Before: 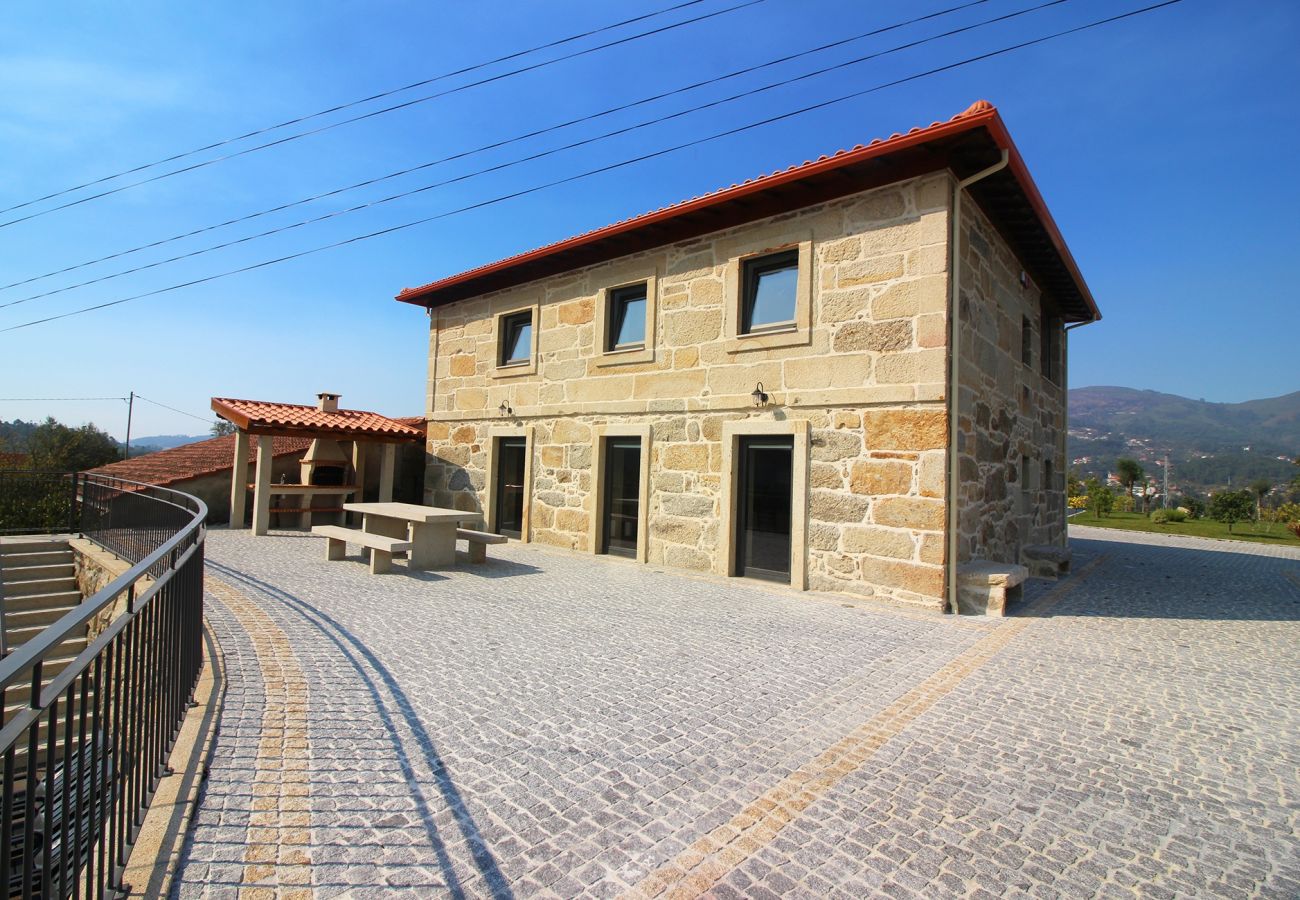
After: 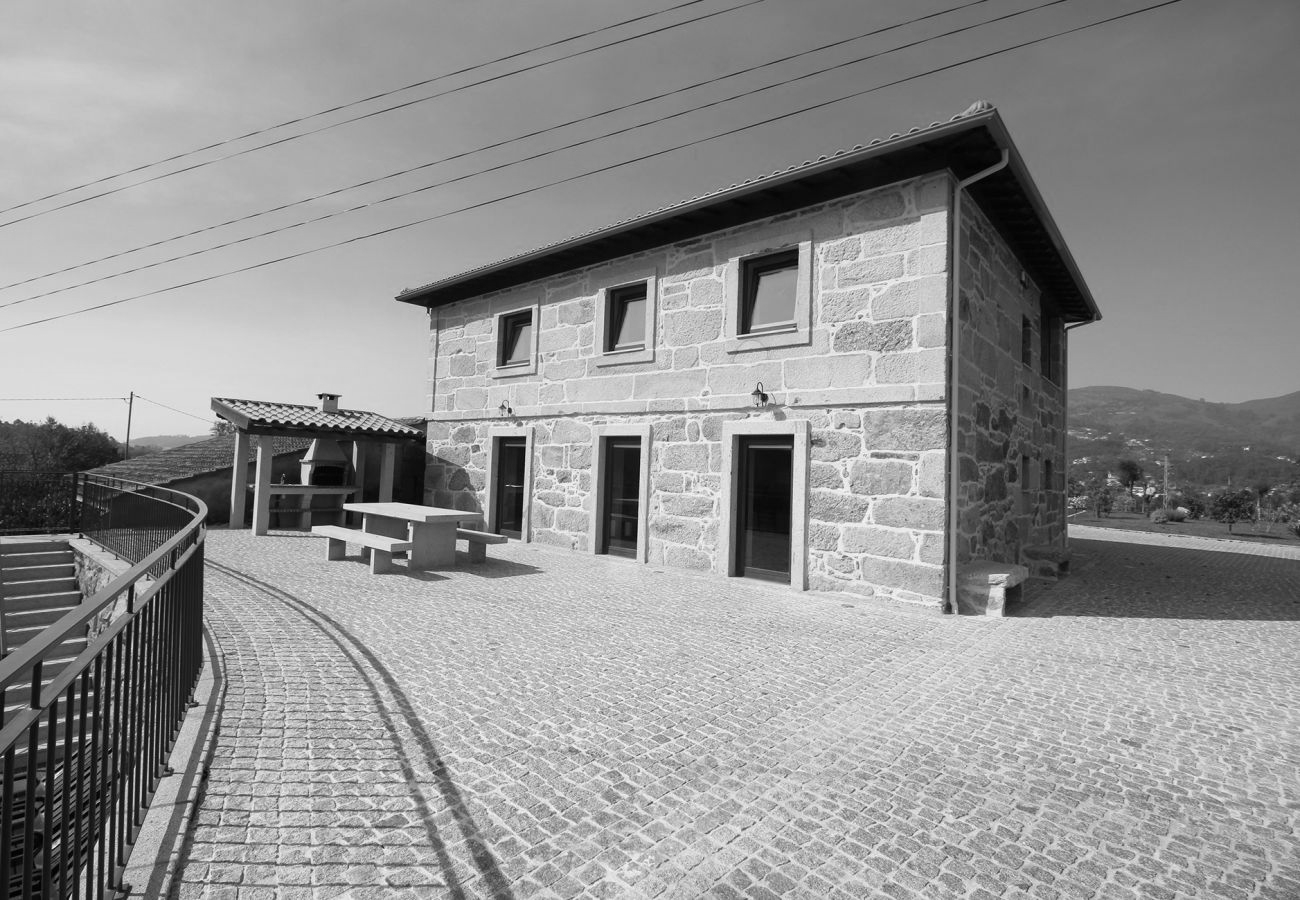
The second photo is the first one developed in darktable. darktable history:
color zones: curves: ch1 [(0, 0.469) (0.01, 0.469) (0.12, 0.446) (0.248, 0.469) (0.5, 0.5) (0.748, 0.5) (0.99, 0.469) (1, 0.469)]
monochrome: on, module defaults
